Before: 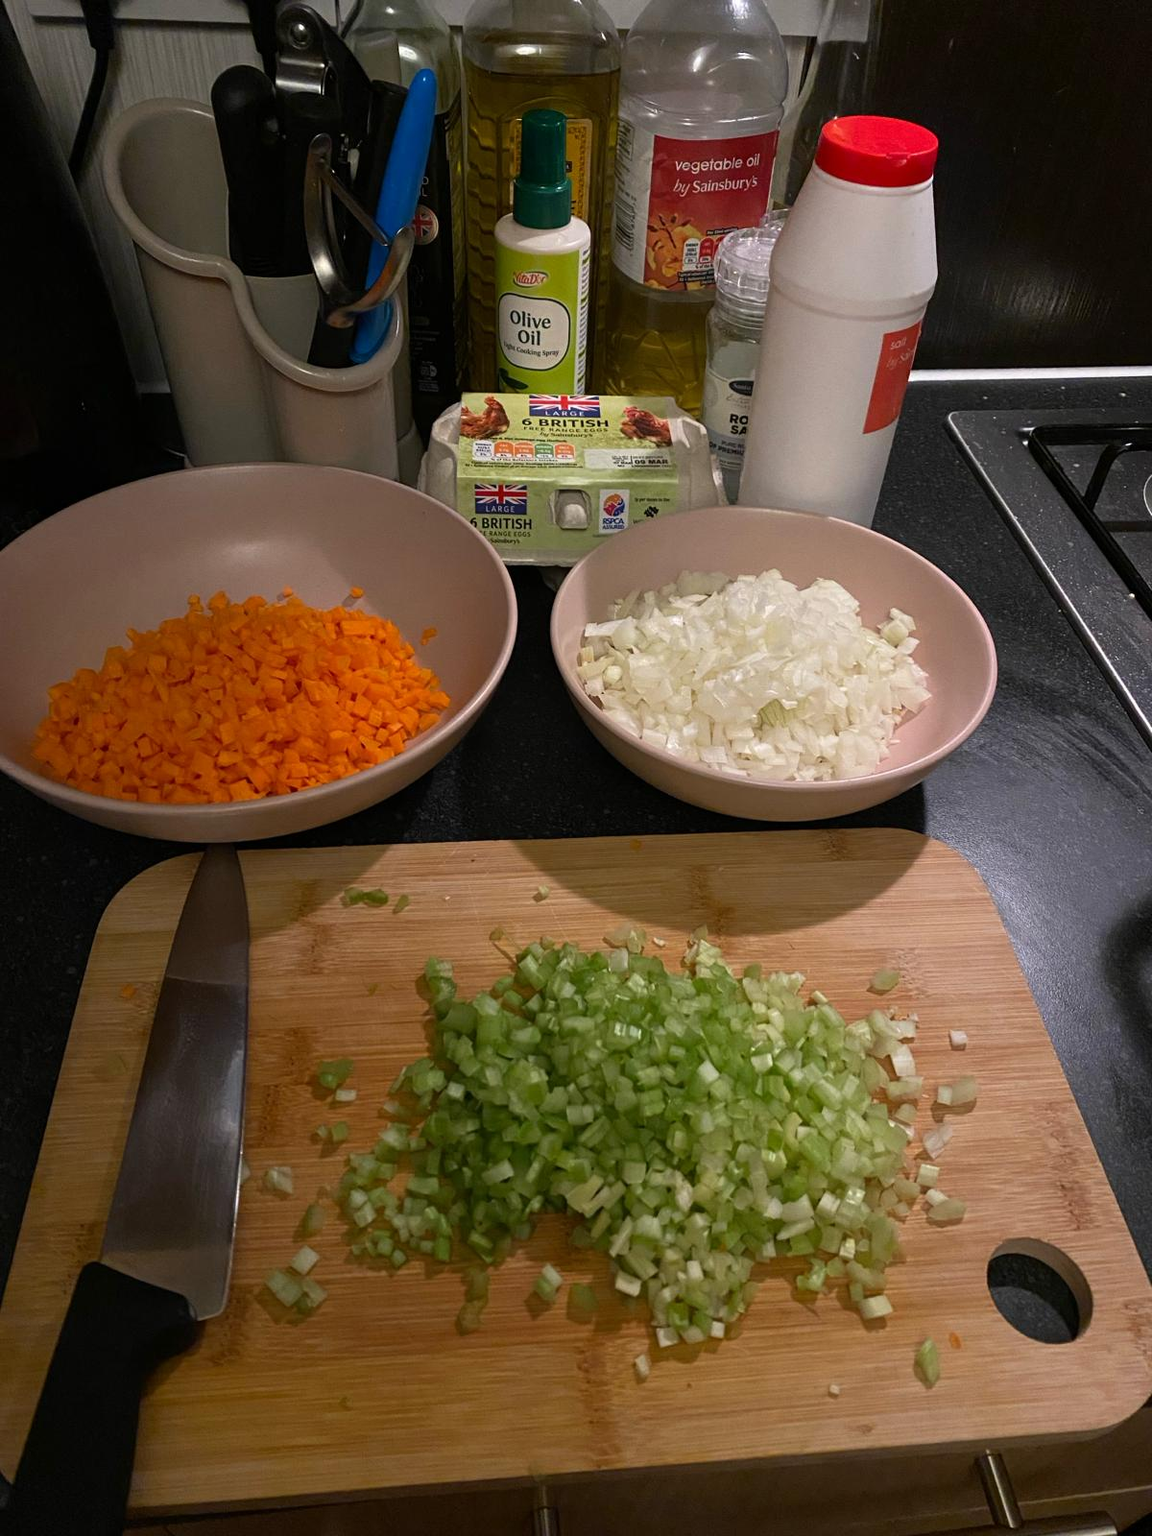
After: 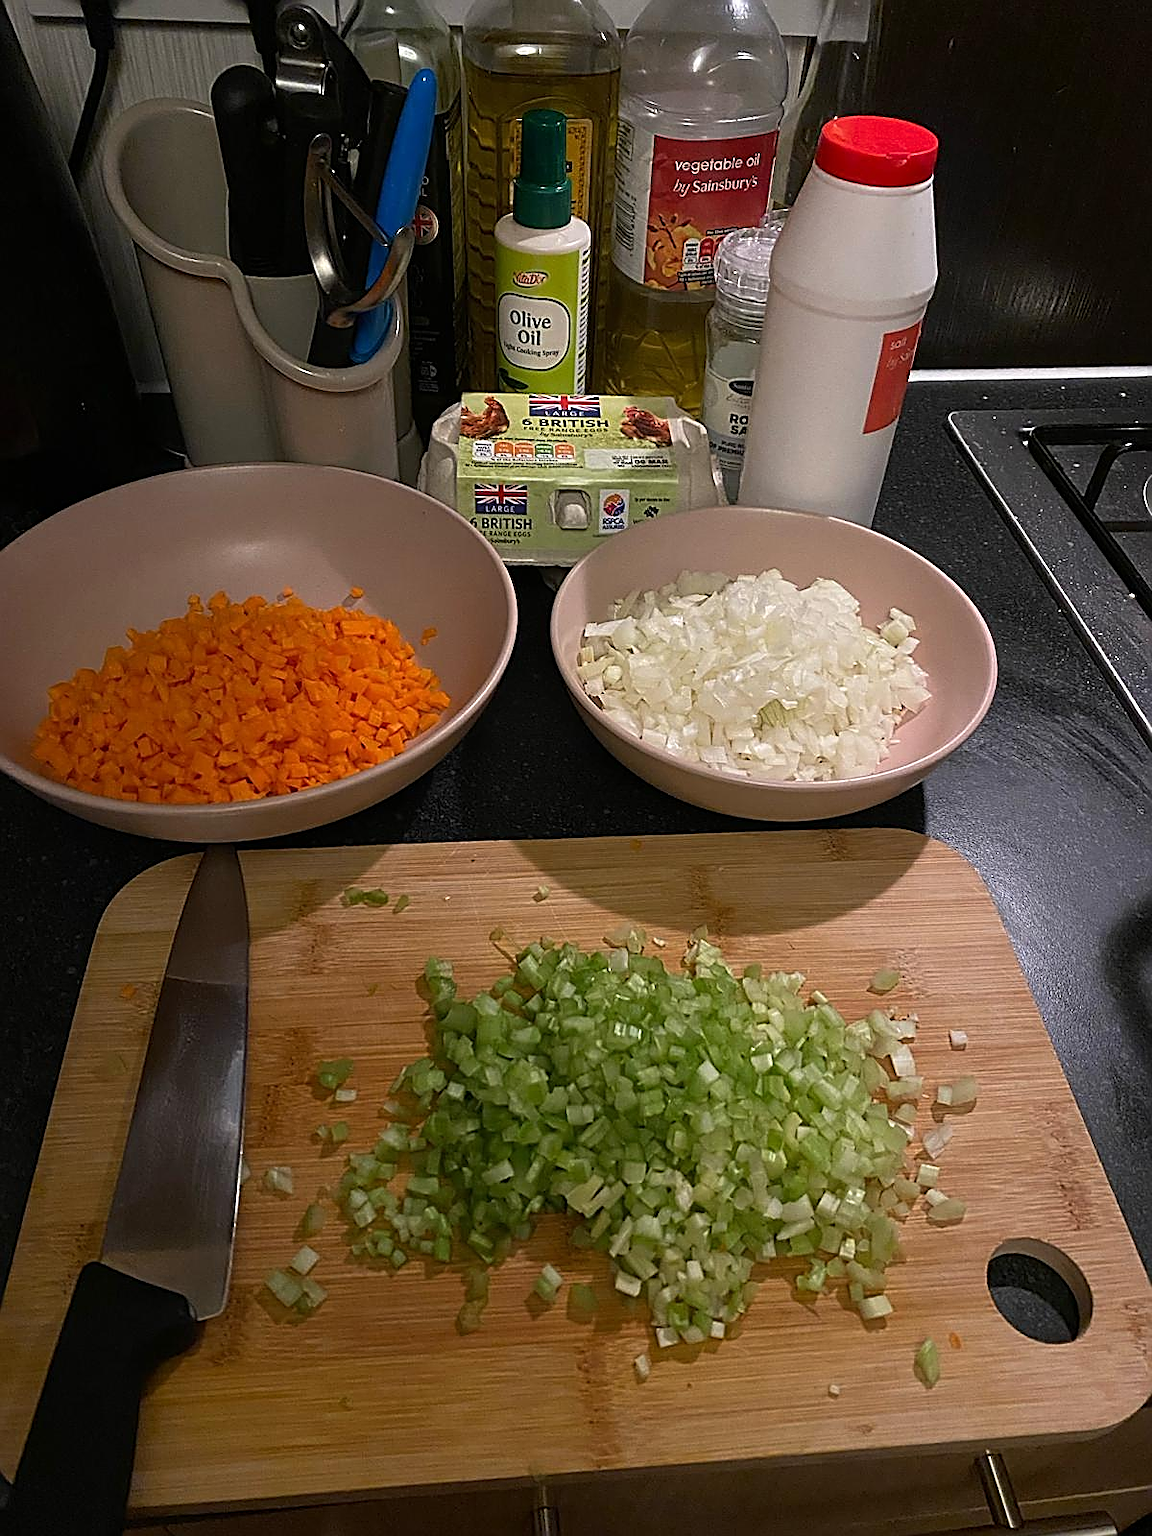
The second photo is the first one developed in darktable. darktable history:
sharpen: radius 1.697, amount 1.309
